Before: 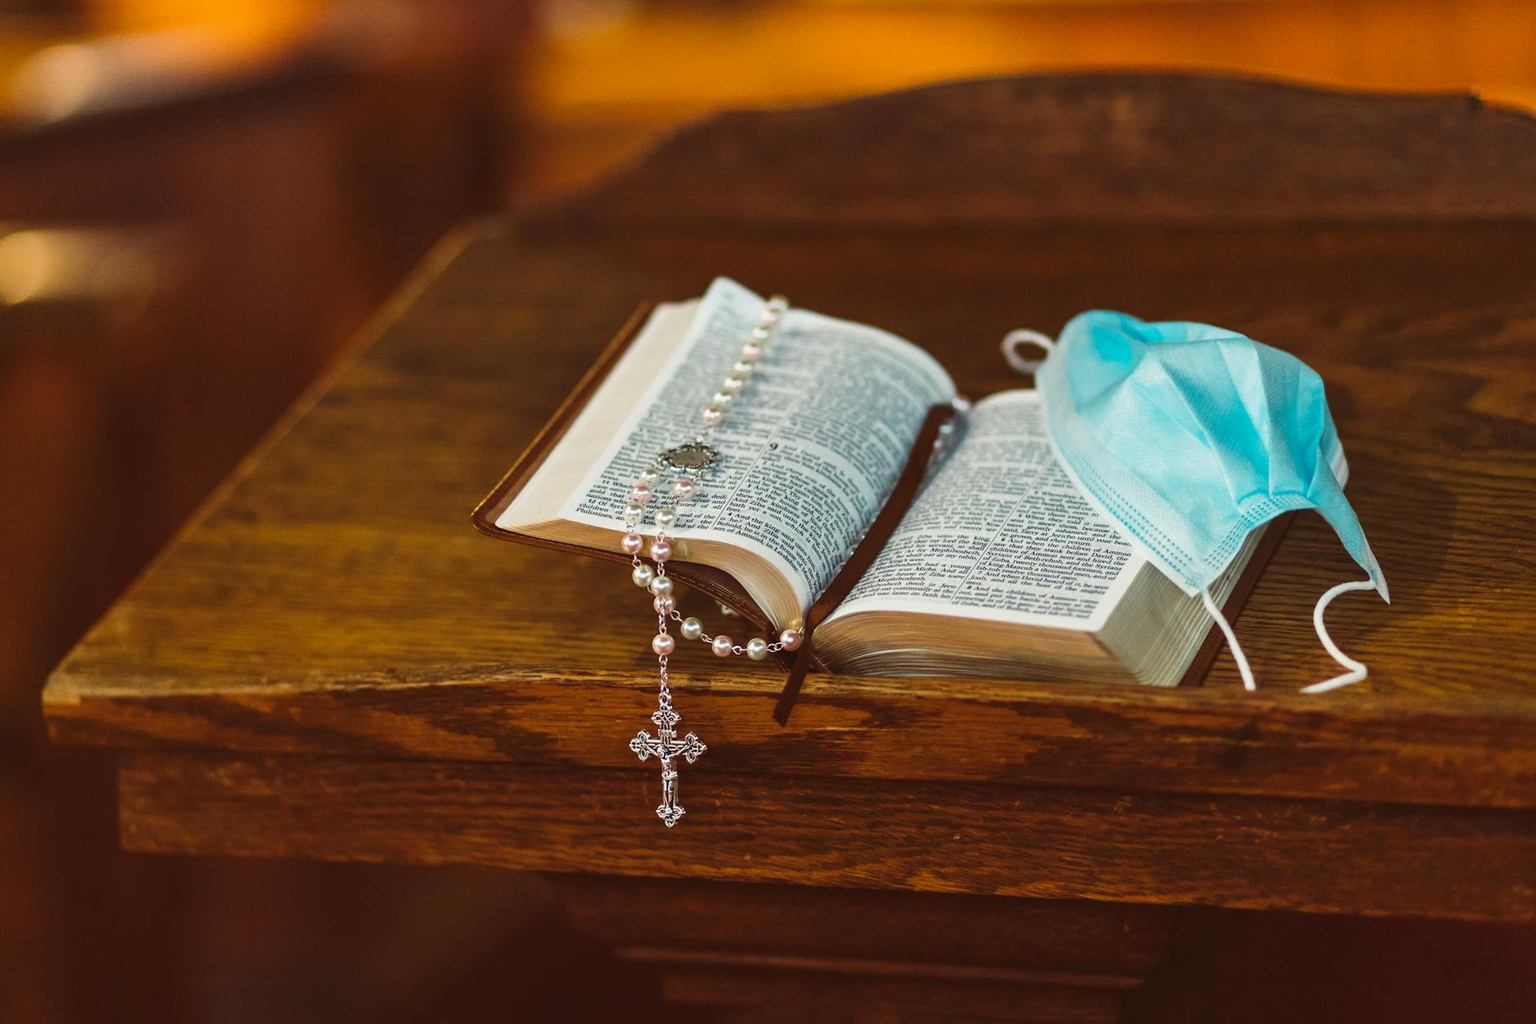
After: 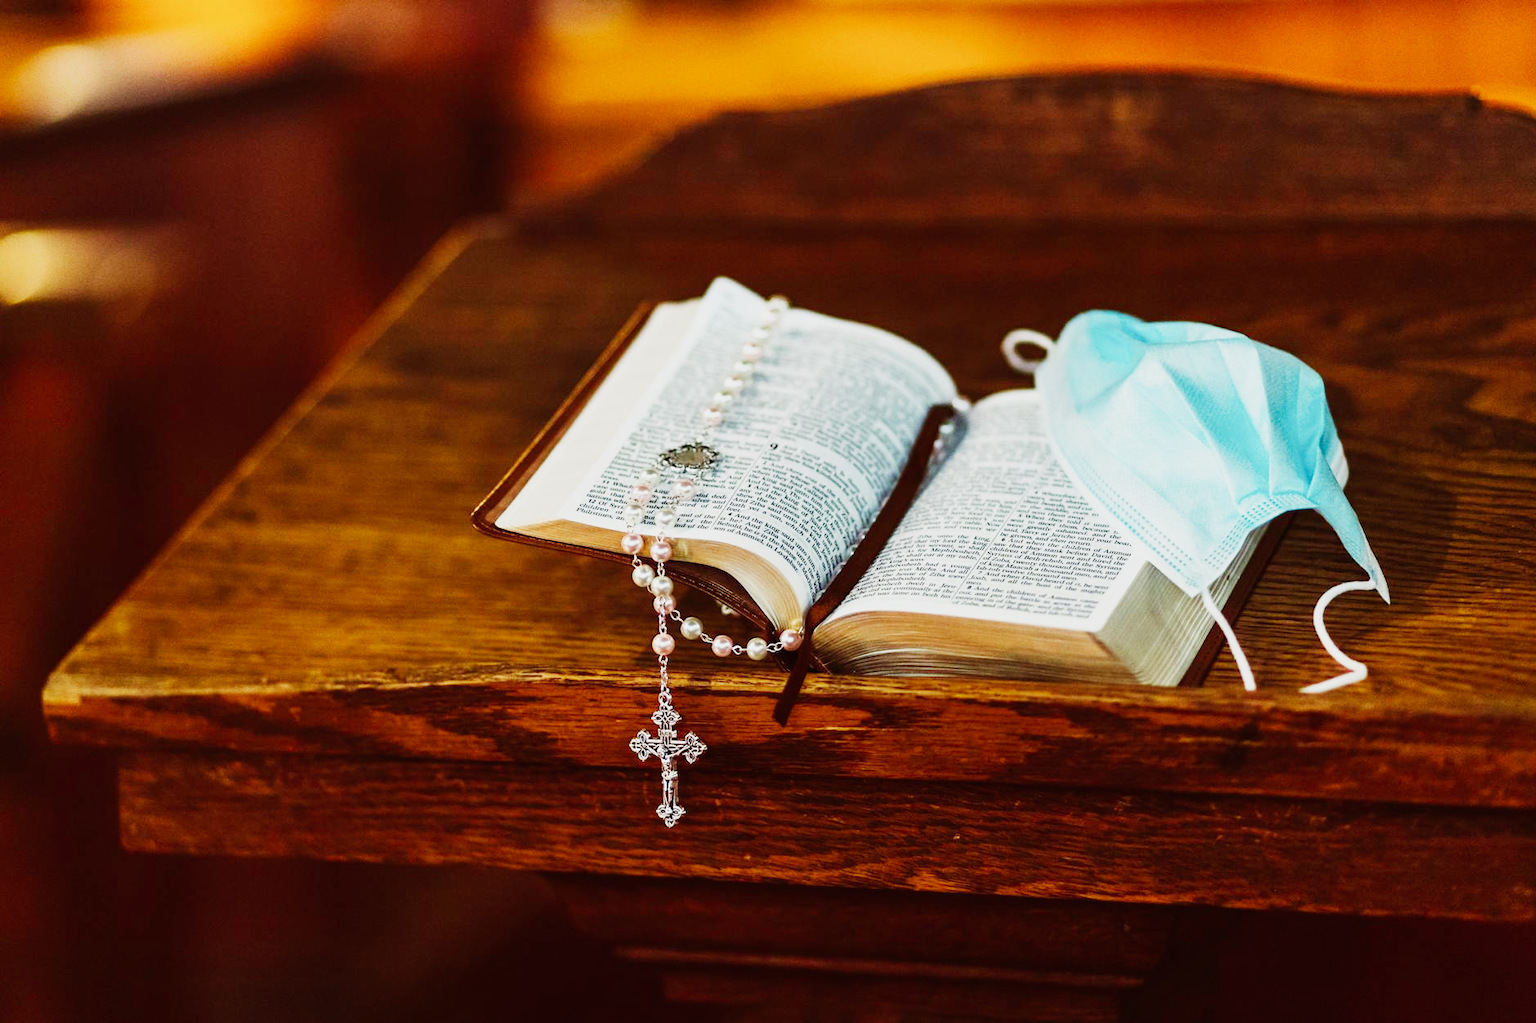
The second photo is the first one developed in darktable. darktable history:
exposure: black level correction 0, exposure 0.7 EV, compensate exposure bias true, compensate highlight preservation false
white balance: red 0.986, blue 1.01
sigmoid: contrast 1.8, skew -0.2, preserve hue 0%, red attenuation 0.1, red rotation 0.035, green attenuation 0.1, green rotation -0.017, blue attenuation 0.15, blue rotation -0.052, base primaries Rec2020
